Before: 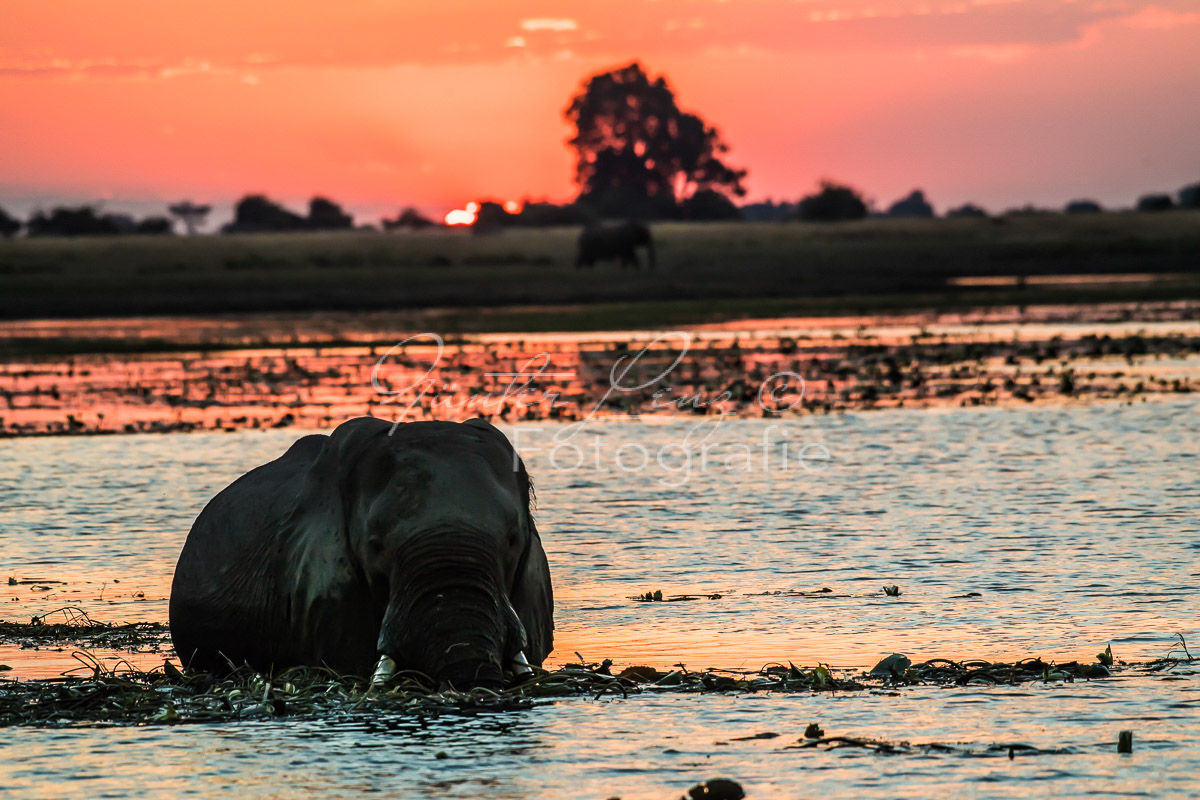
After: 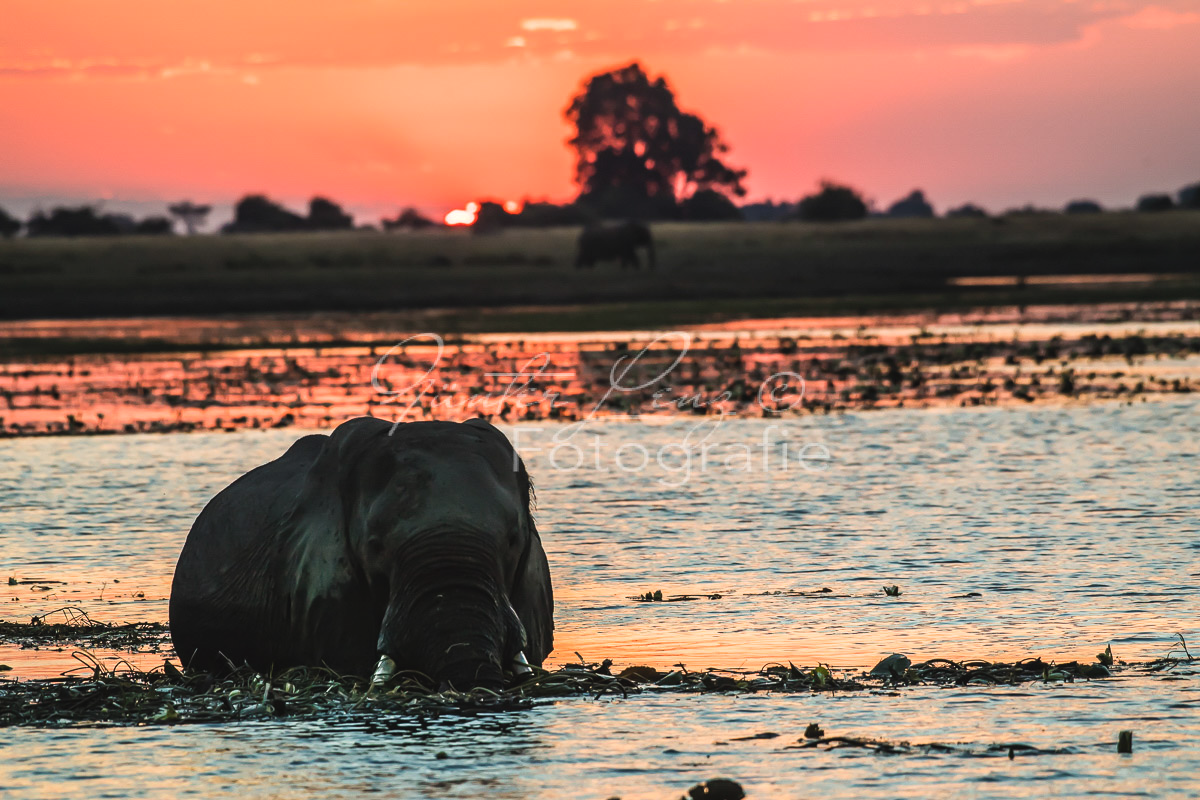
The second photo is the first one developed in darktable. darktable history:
rotate and perspective: automatic cropping off
exposure: black level correction -0.005, exposure 0.054 EV, compensate highlight preservation false
